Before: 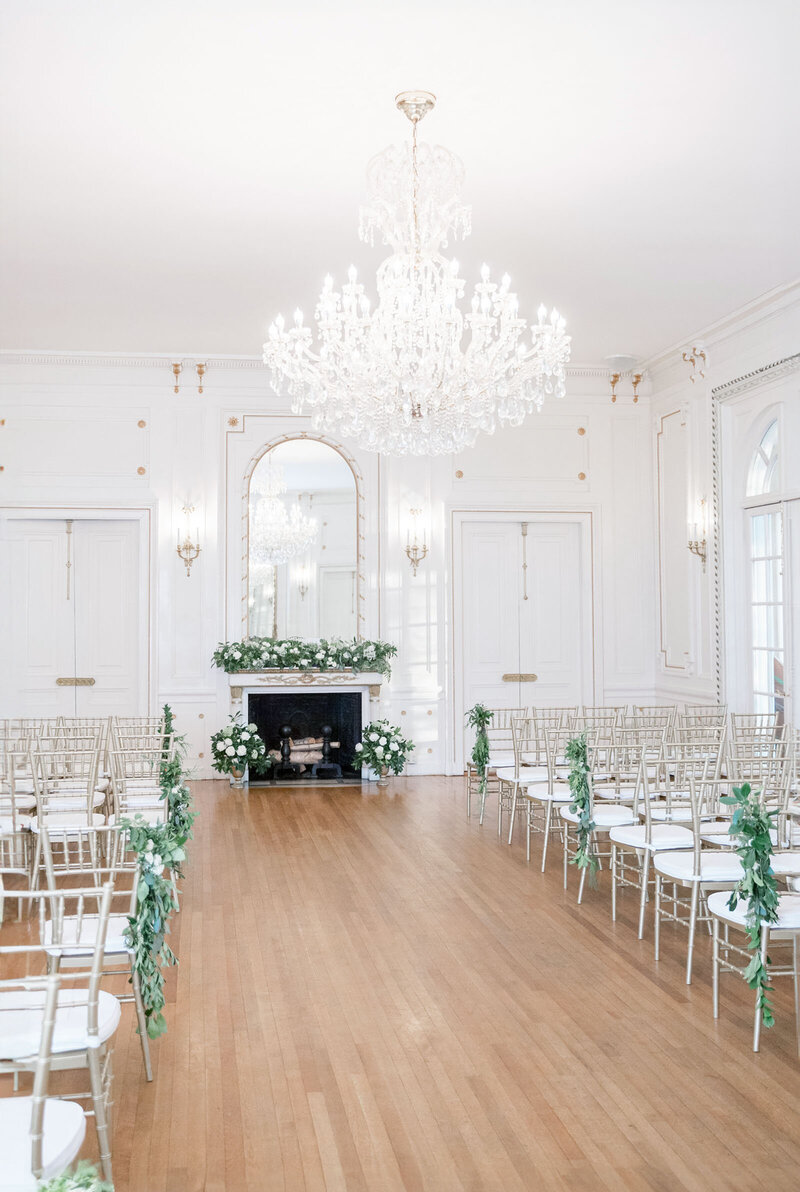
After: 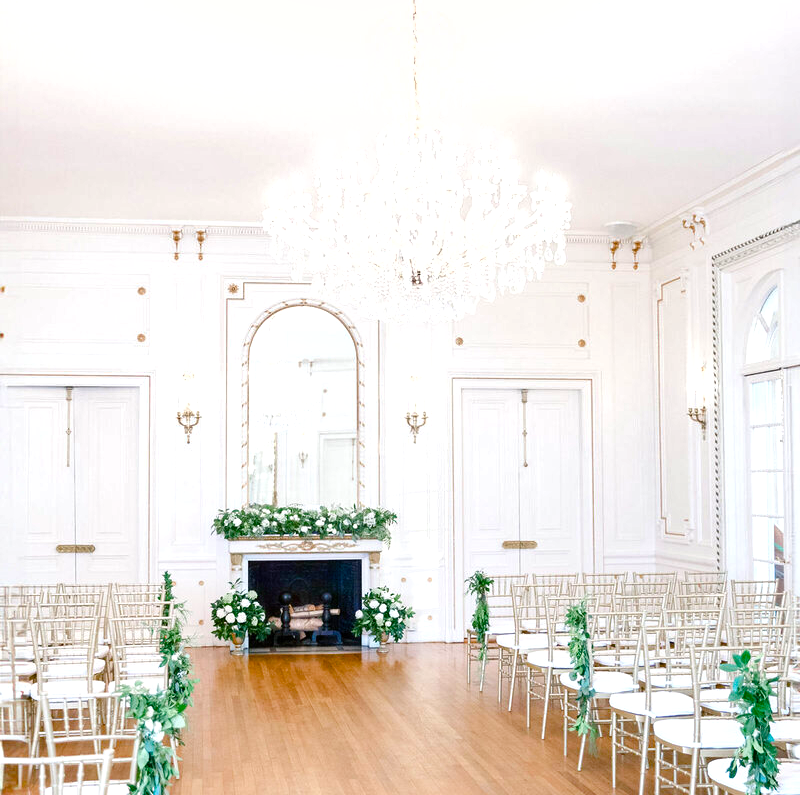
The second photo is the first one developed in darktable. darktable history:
shadows and highlights: radius 47.41, white point adjustment 6.81, compress 79.44%, highlights color adjustment 0.12%, soften with gaussian
contrast brightness saturation: contrast 0.036, saturation 0.164
crop: top 11.182%, bottom 22.049%
color balance rgb: linear chroma grading › global chroma 41.756%, perceptual saturation grading › global saturation 20%, perceptual saturation grading › highlights -50.075%, perceptual saturation grading › shadows 30.556%, global vibrance 26.517%, contrast 6.144%
